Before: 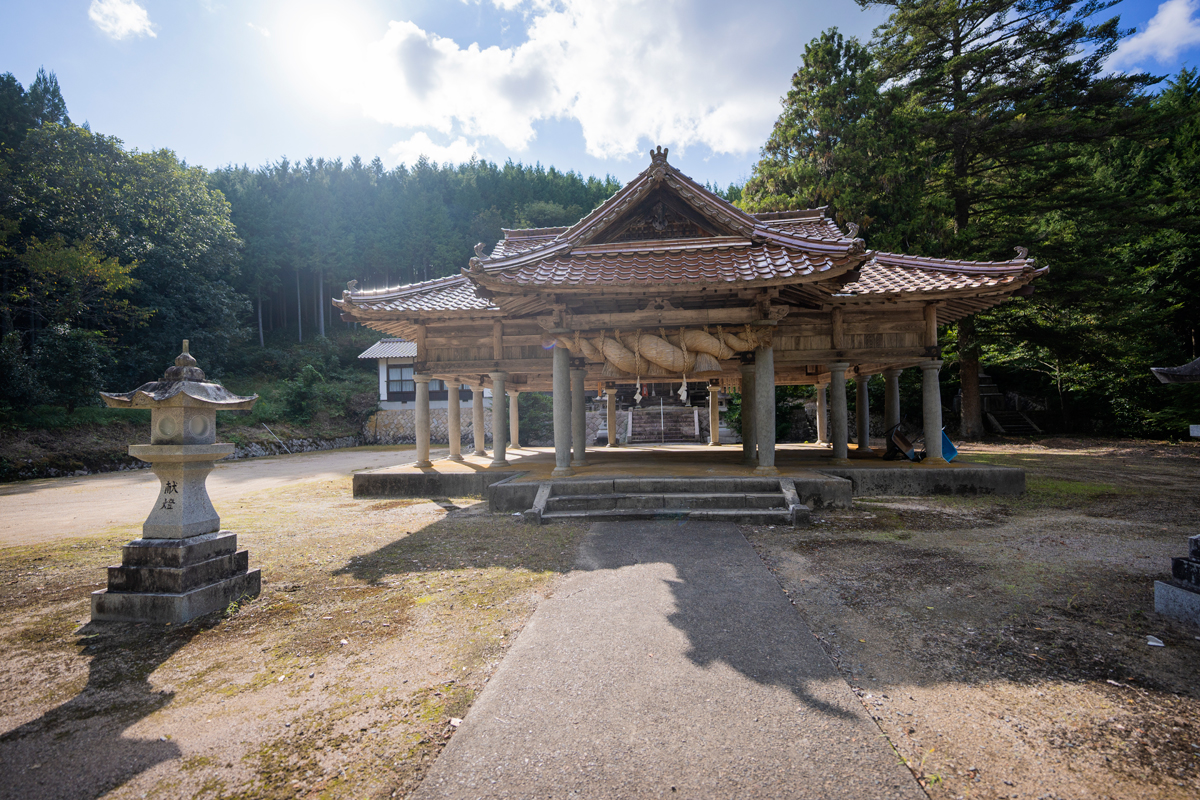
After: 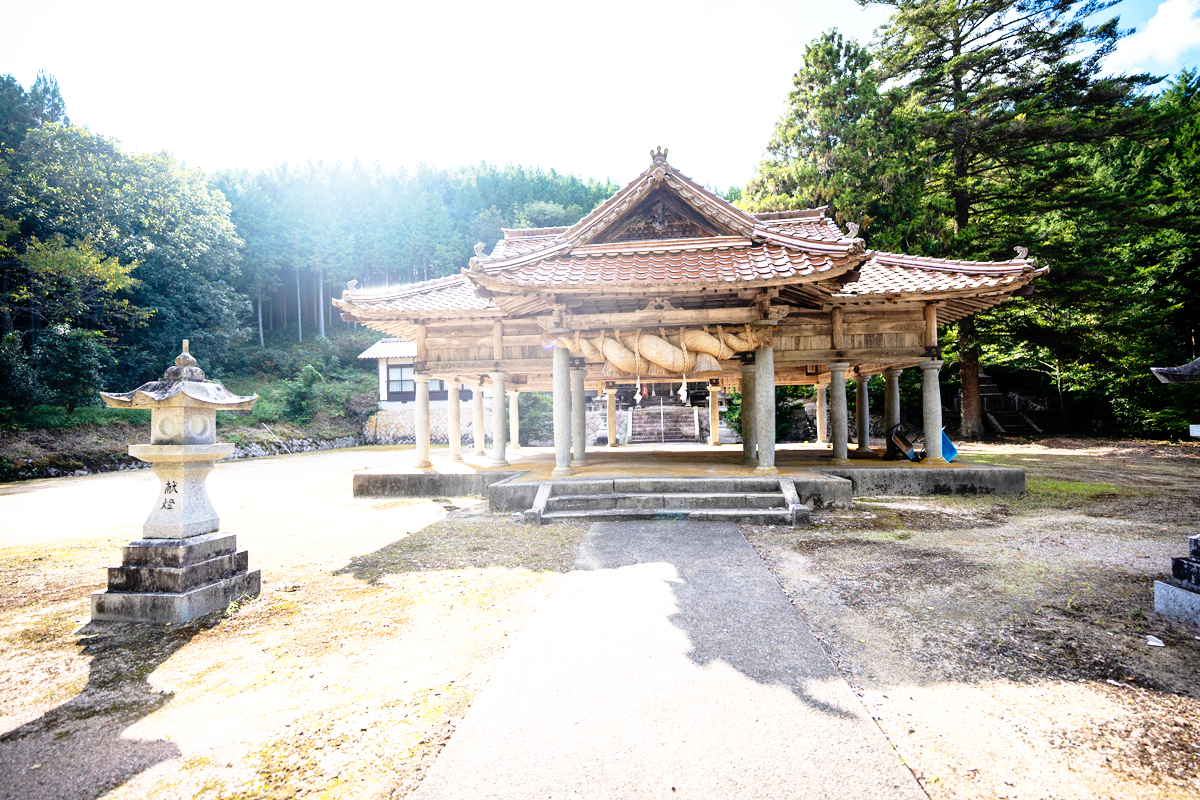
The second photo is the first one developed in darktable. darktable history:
base curve: curves: ch0 [(0, 0) (0.012, 0.01) (0.073, 0.168) (0.31, 0.711) (0.645, 0.957) (1, 1)], preserve colors none
exposure: black level correction 0.001, exposure 0.955 EV, compensate exposure bias true, compensate highlight preservation false
